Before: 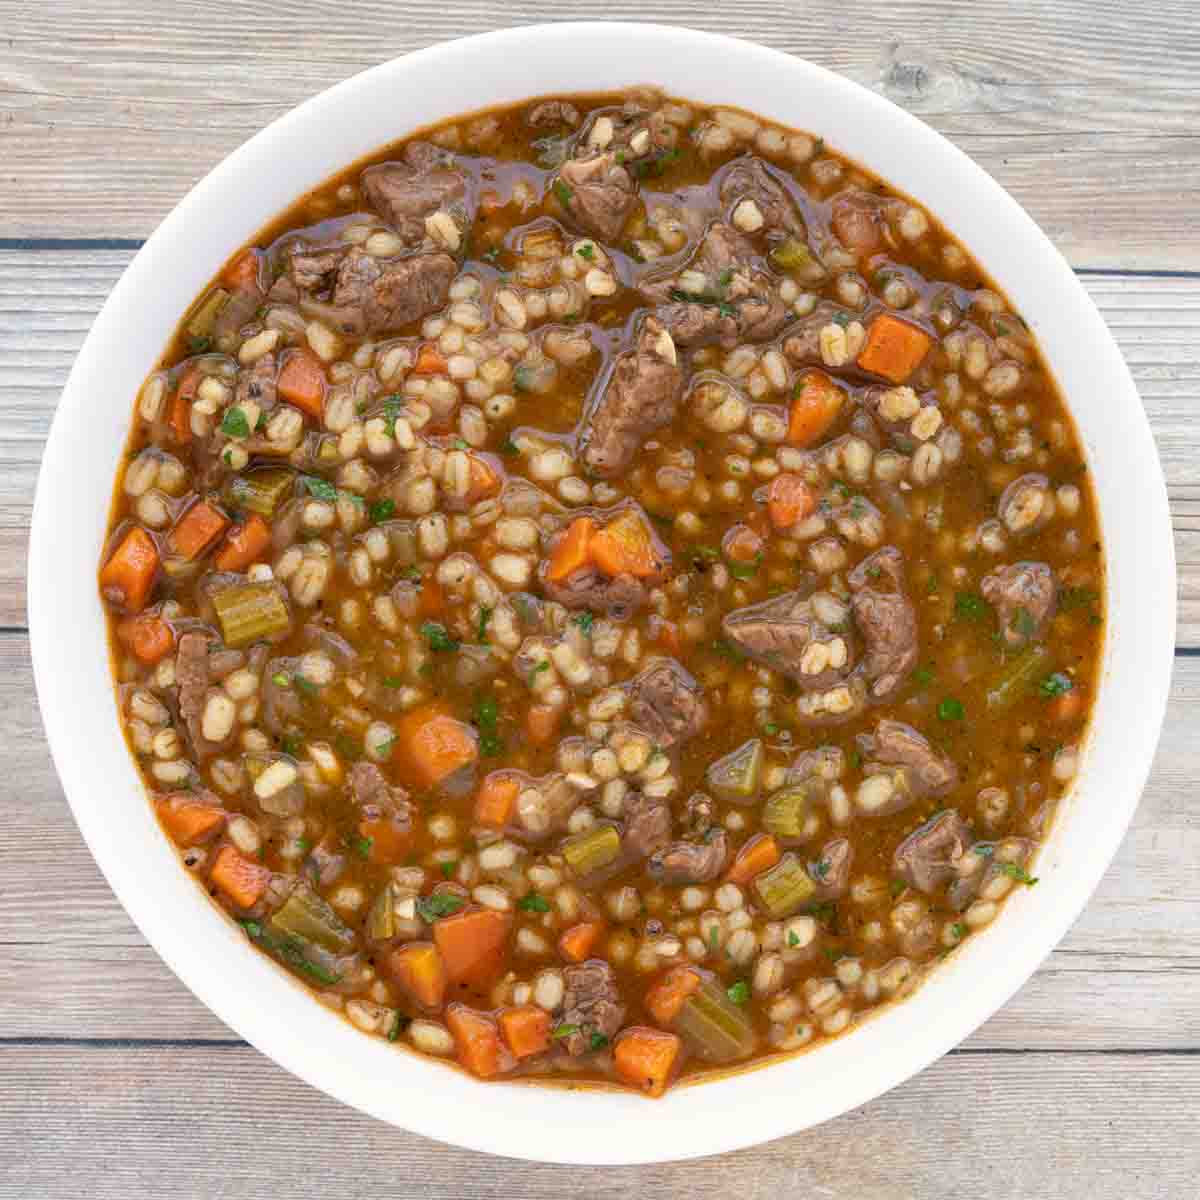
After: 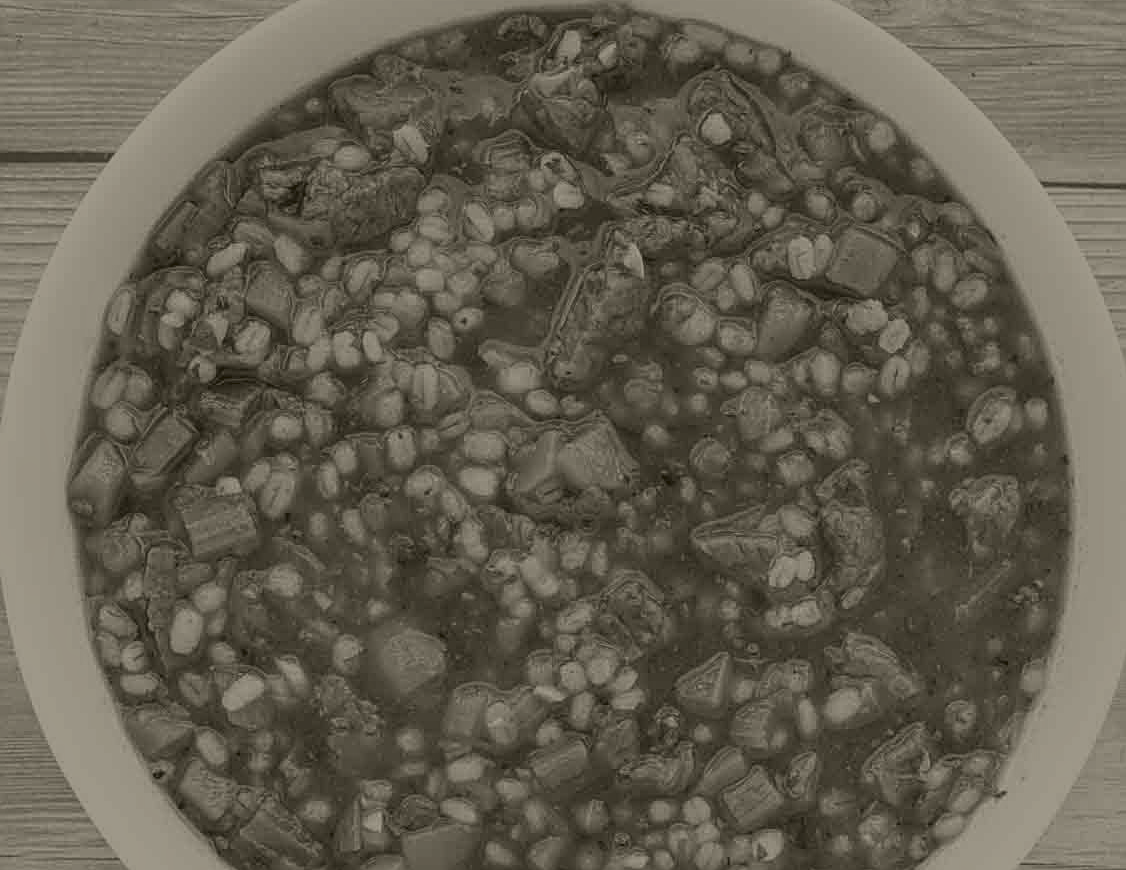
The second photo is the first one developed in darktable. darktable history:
color balance rgb: linear chroma grading › global chroma 15%, perceptual saturation grading › global saturation 30%
sharpen: on, module defaults
exposure: exposure -0.582 EV, compensate highlight preservation false
colorize: hue 41.44°, saturation 22%, source mix 60%, lightness 10.61%
crop: left 2.737%, top 7.287%, right 3.421%, bottom 20.179%
local contrast: detail 130%
color correction: highlights a* -39.68, highlights b* -40, shadows a* -40, shadows b* -40, saturation -3
color calibration: illuminant as shot in camera, x 0.358, y 0.373, temperature 4628.91 K
